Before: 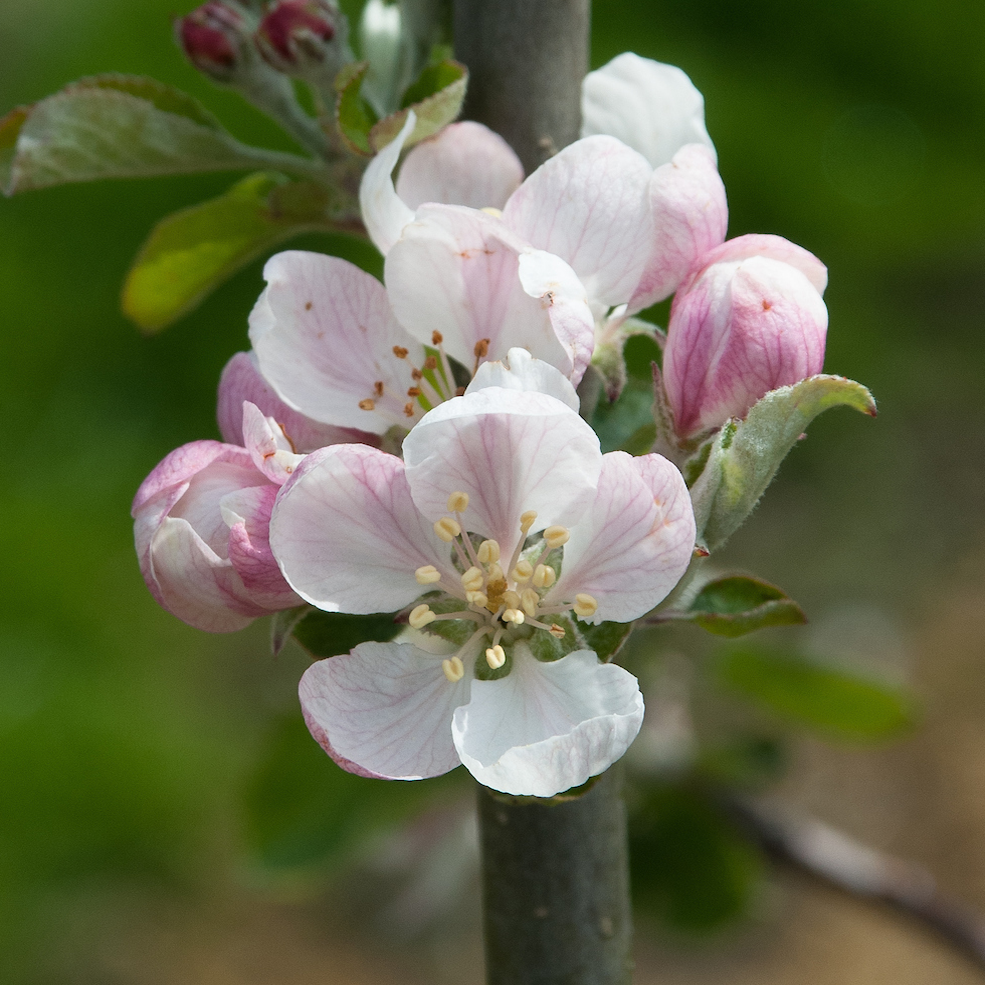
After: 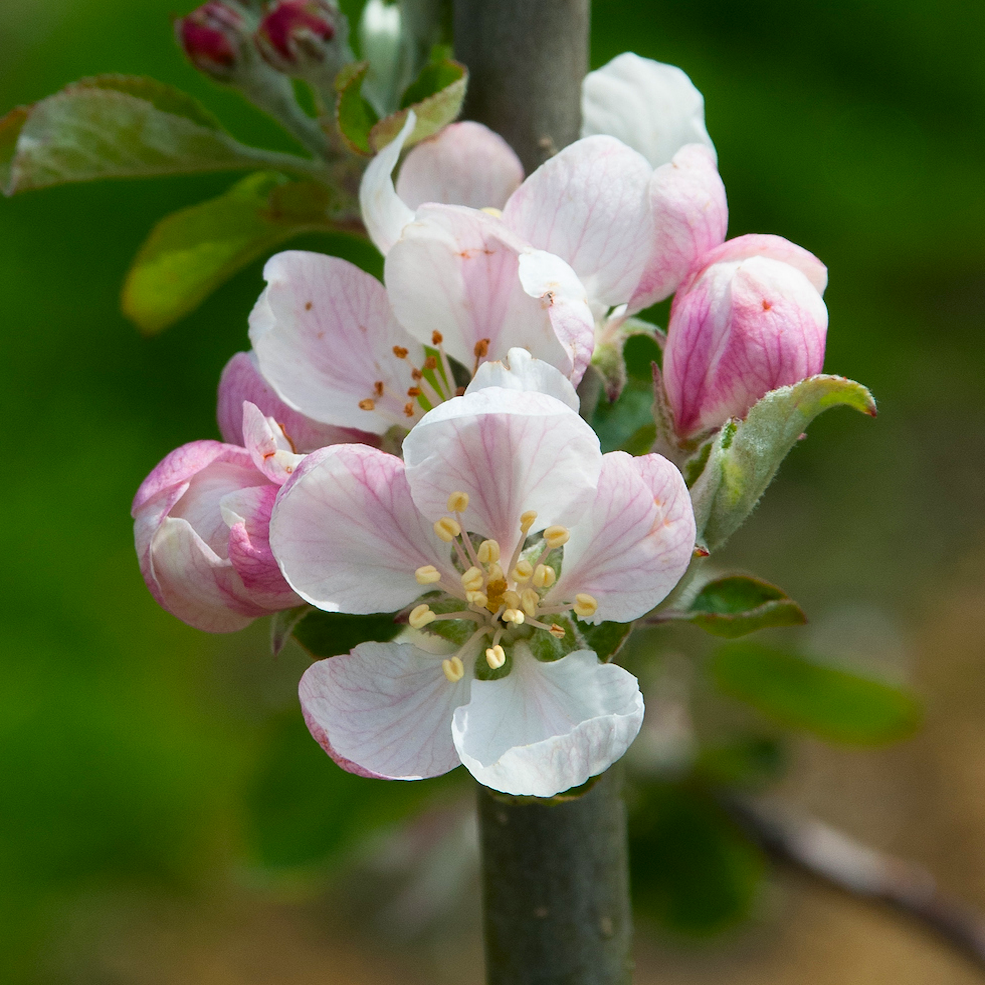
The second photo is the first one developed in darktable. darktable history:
contrast brightness saturation: brightness -0.019, saturation 0.357
